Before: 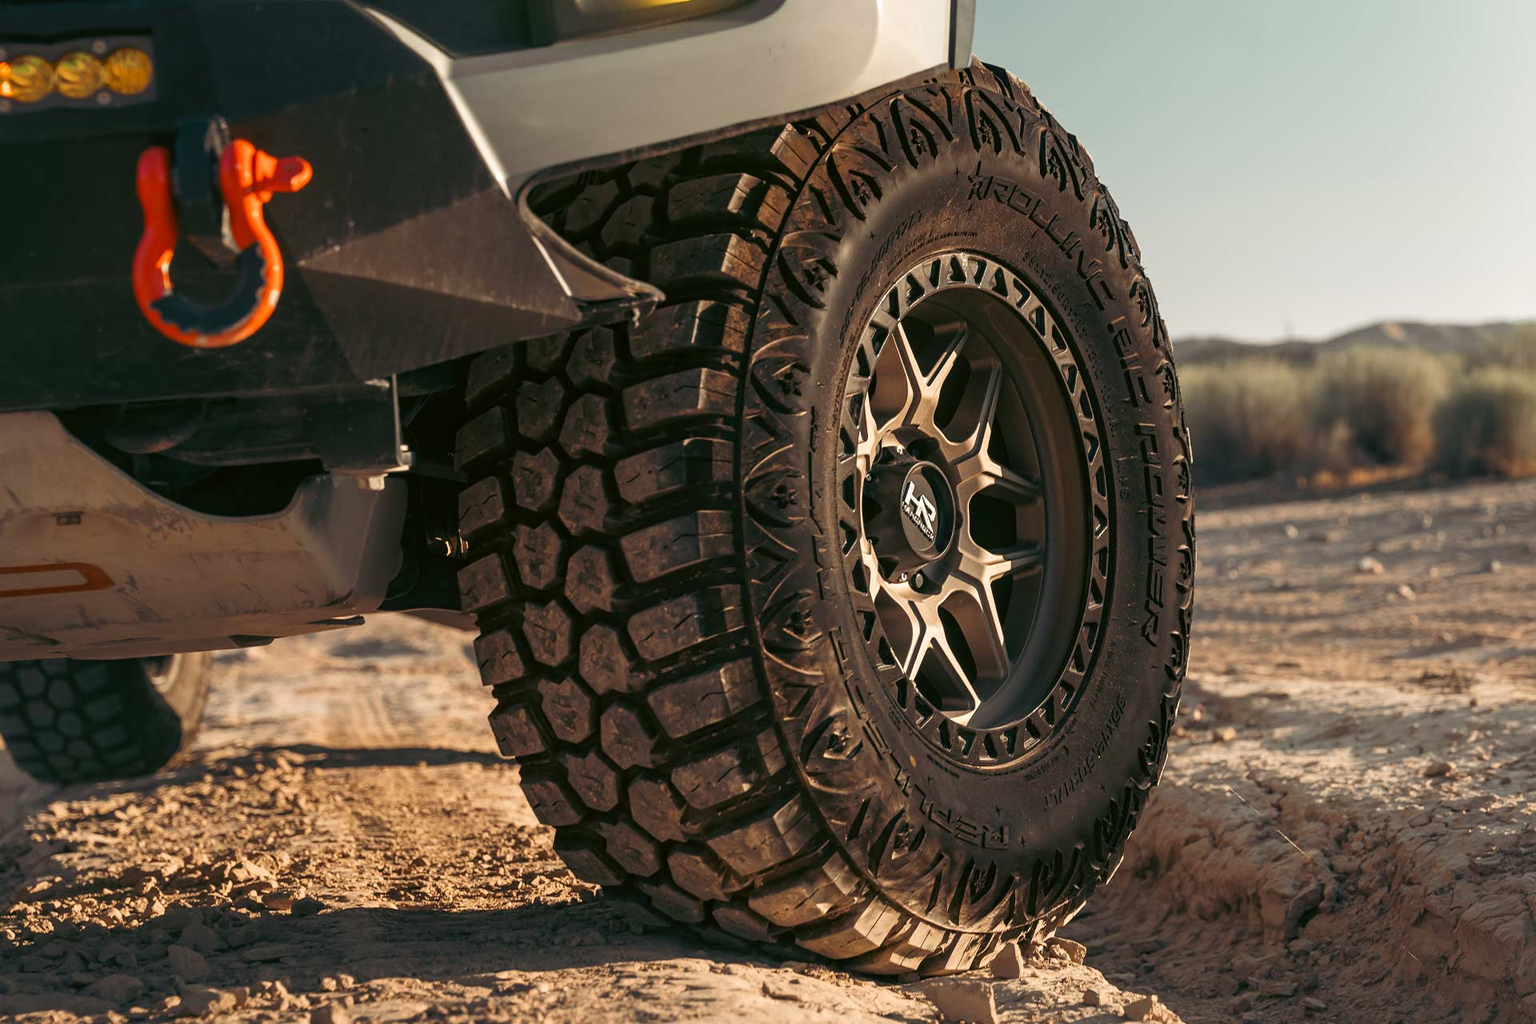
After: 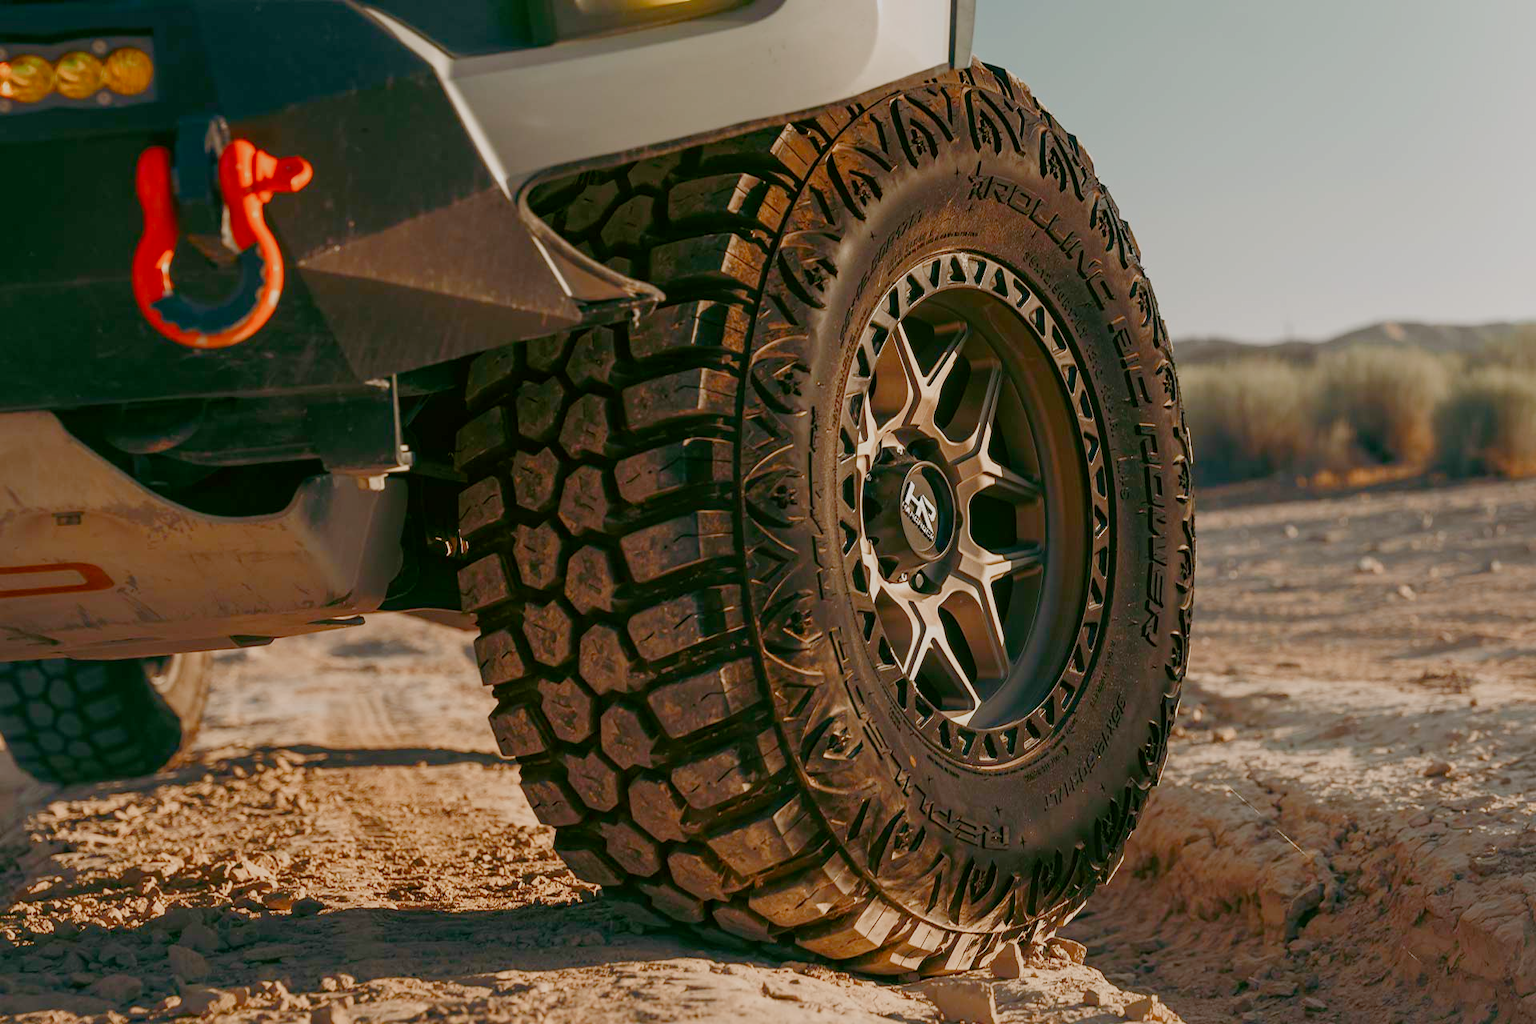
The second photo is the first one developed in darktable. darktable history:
filmic rgb: black relative exposure -16 EV, threshold -0.33 EV, transition 3.19 EV, structure ↔ texture 100%, target black luminance 0%, hardness 7.57, latitude 72.96%, contrast 0.908, highlights saturation mix 10%, shadows ↔ highlights balance -0.38%, add noise in highlights 0, preserve chrominance no, color science v4 (2020), iterations of high-quality reconstruction 10, enable highlight reconstruction true
color balance rgb: shadows lift › chroma 1%, shadows lift › hue 113°, highlights gain › chroma 0.2%, highlights gain › hue 333°, perceptual saturation grading › global saturation 20%, perceptual saturation grading › highlights -50%, perceptual saturation grading › shadows 25%, contrast -10%
